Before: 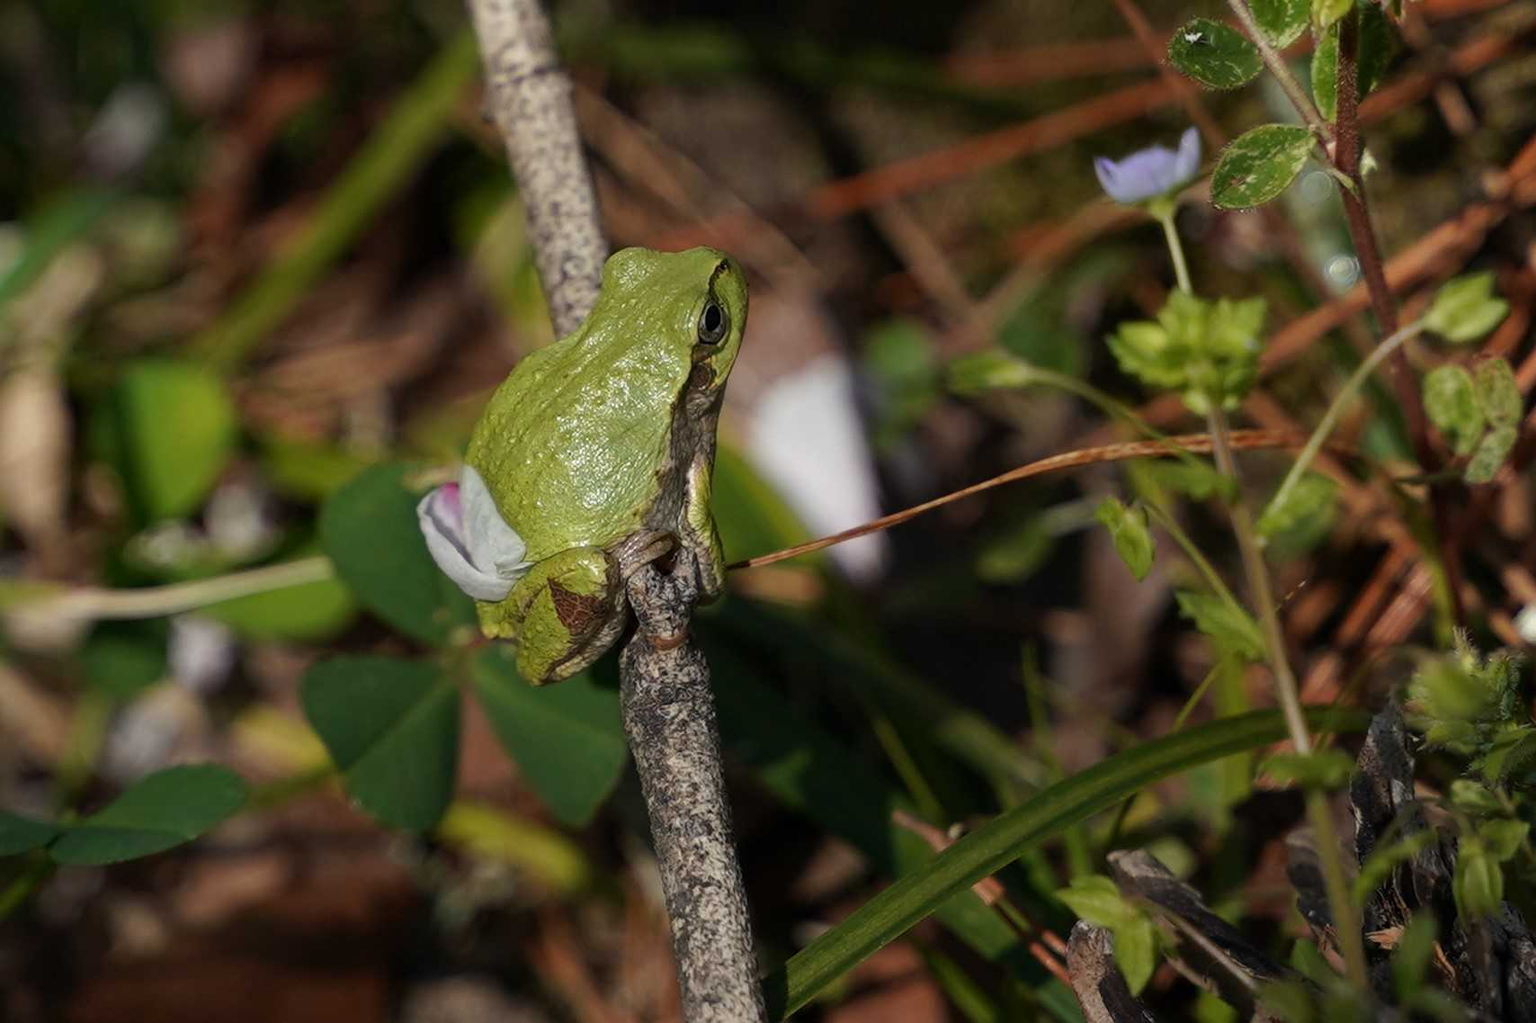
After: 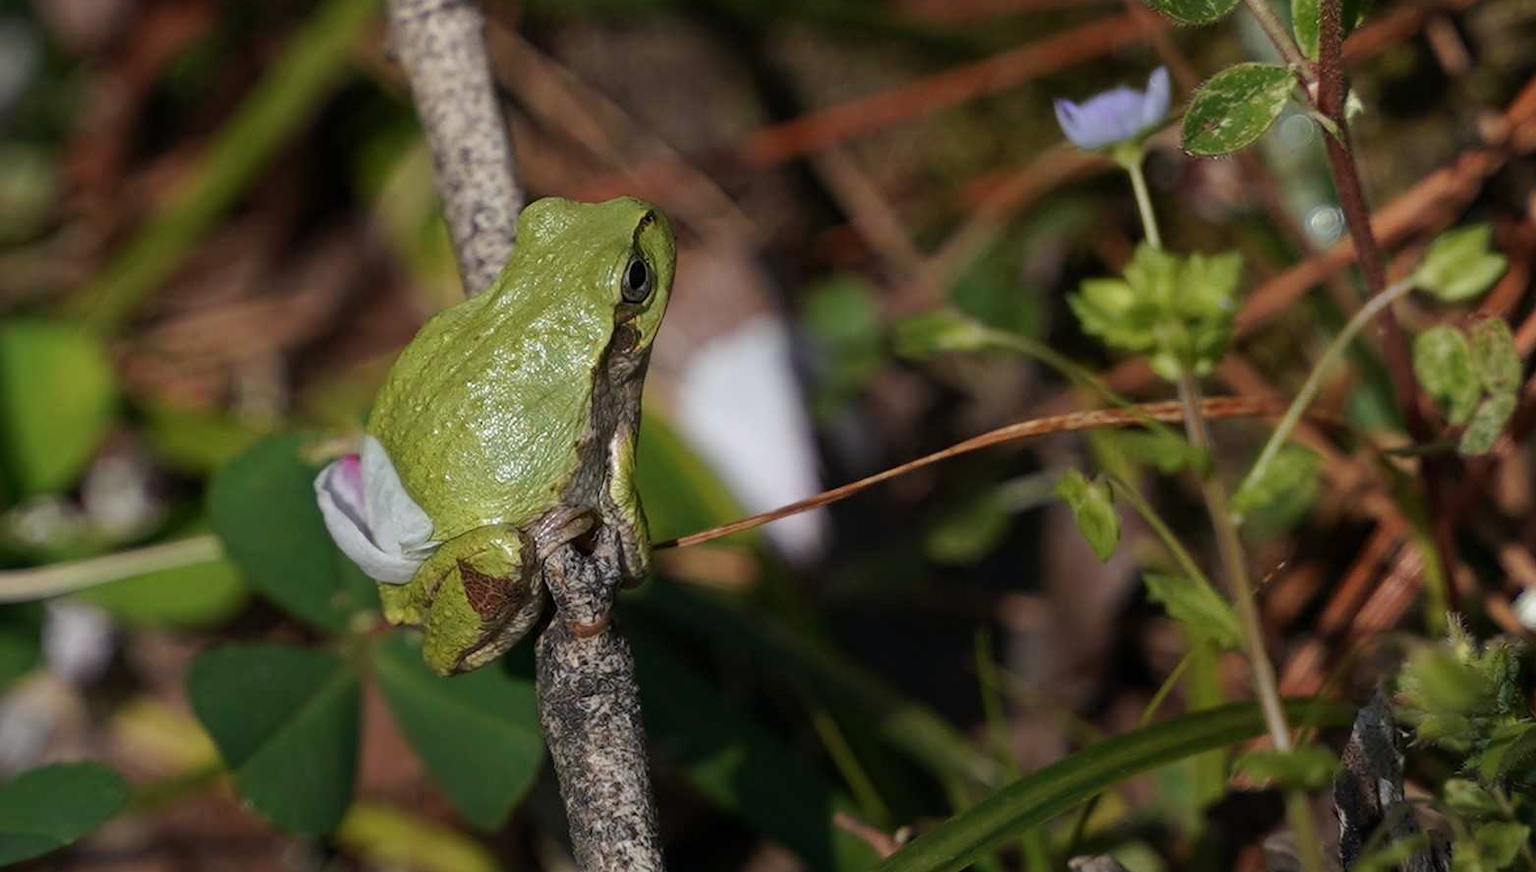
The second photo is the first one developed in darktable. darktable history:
crop: left 8.447%, top 6.59%, bottom 15.283%
color correction: highlights a* -0.07, highlights b* -5.51, shadows a* -0.124, shadows b* -0.084
